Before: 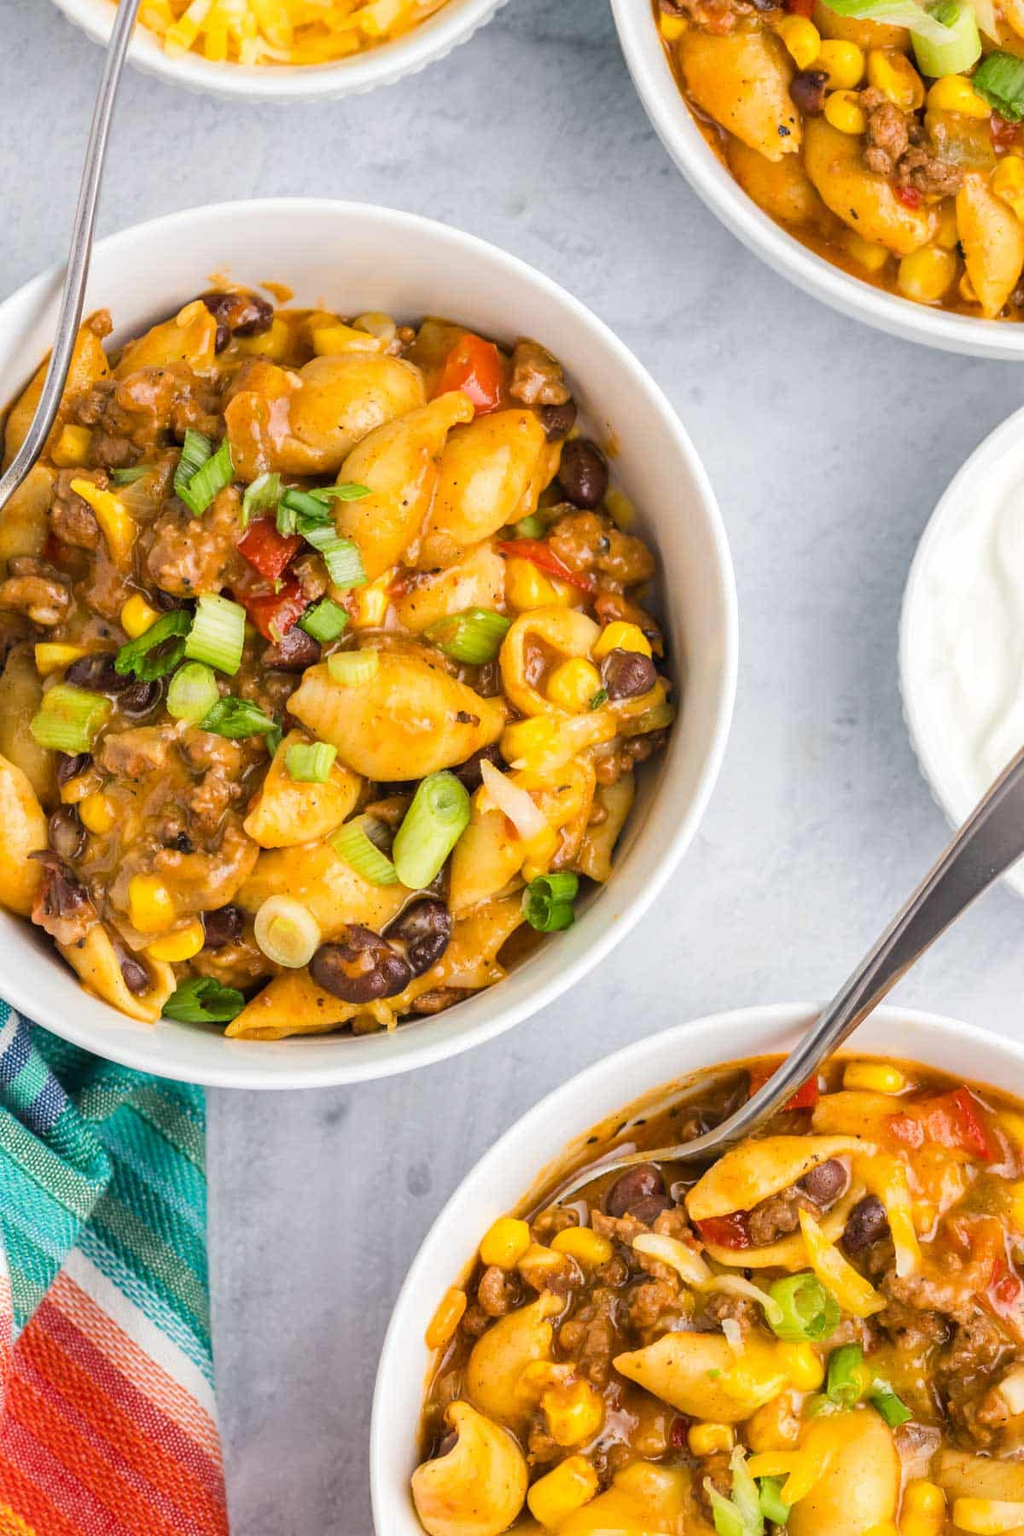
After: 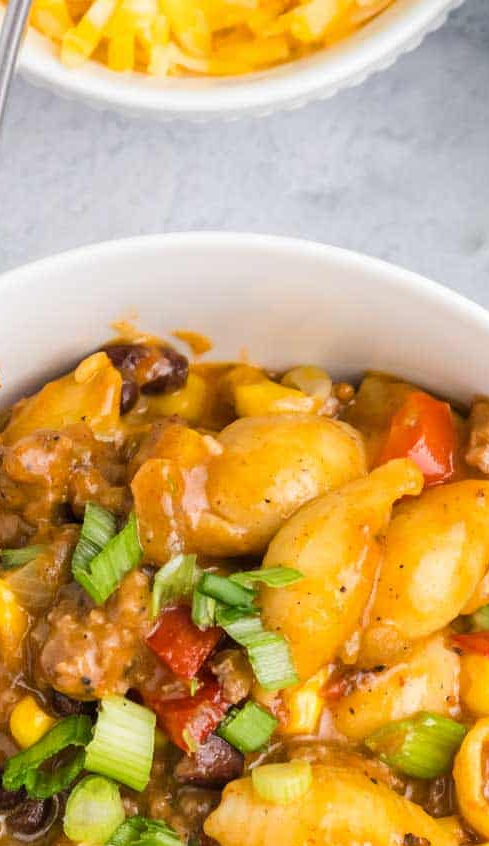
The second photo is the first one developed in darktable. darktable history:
crop and rotate: left 11.04%, top 0.049%, right 48.209%, bottom 52.939%
